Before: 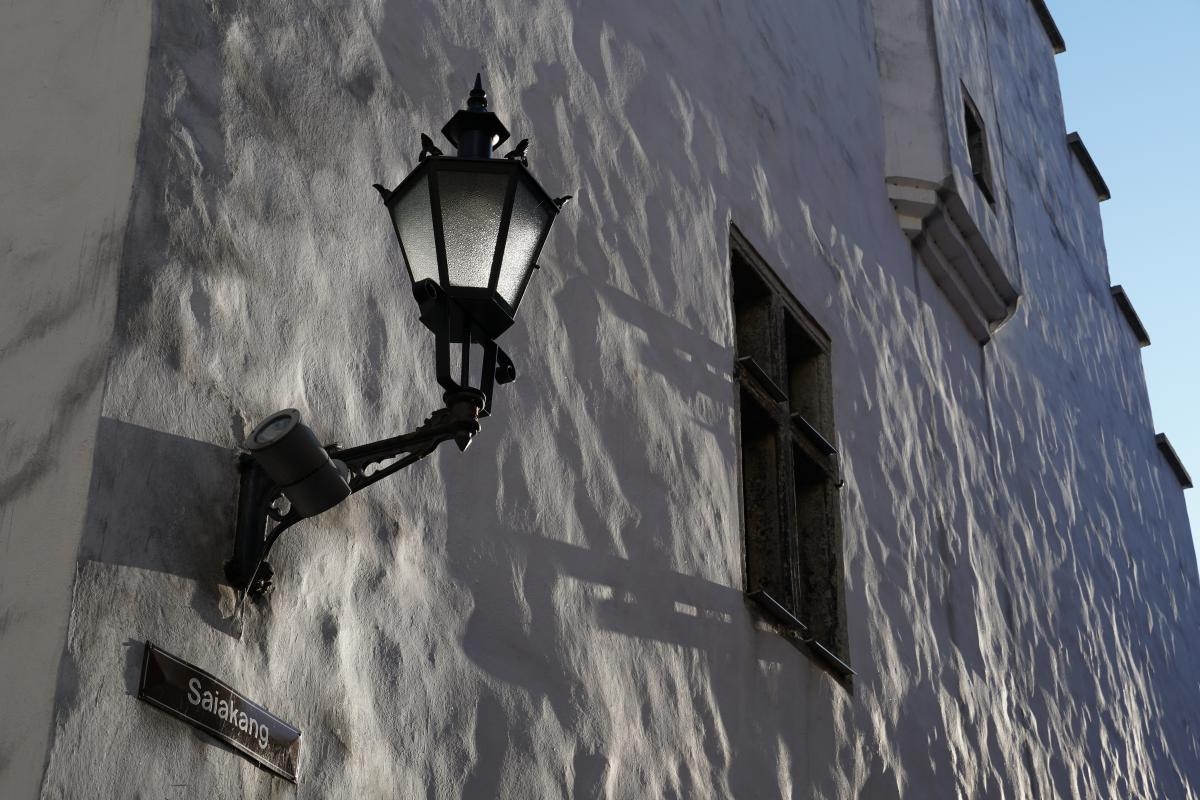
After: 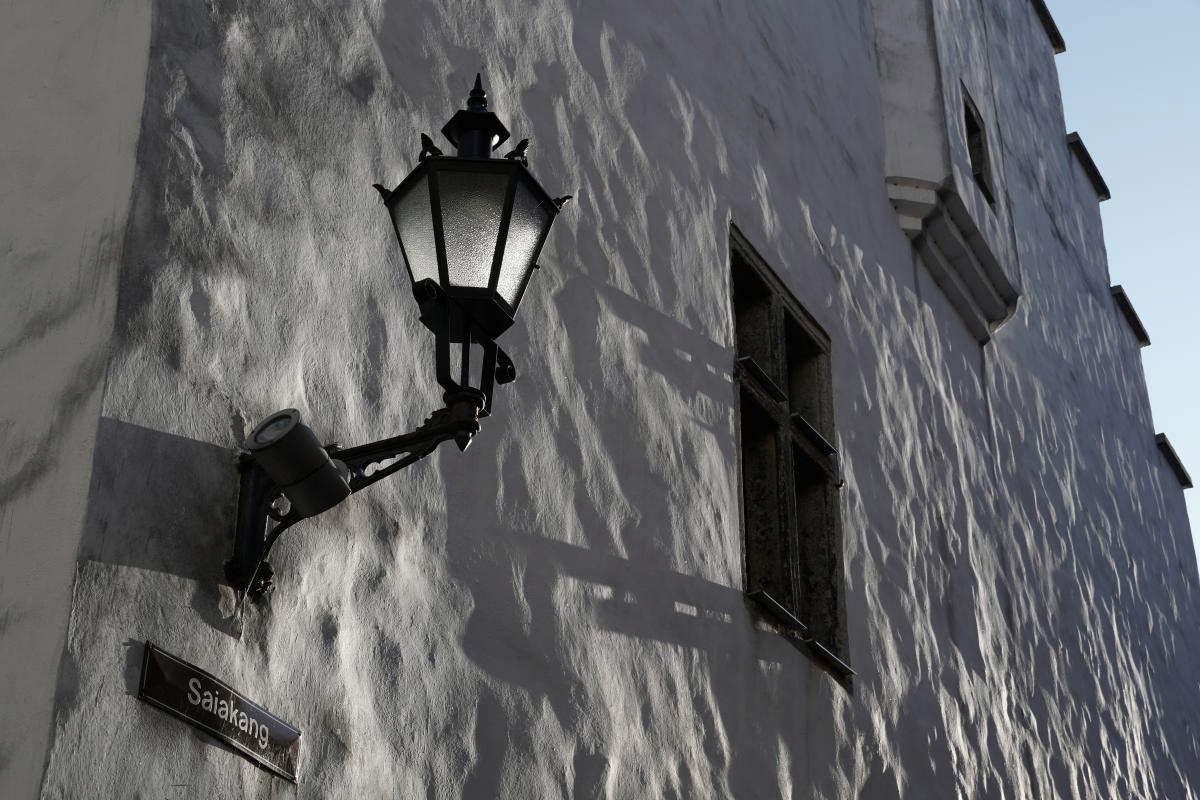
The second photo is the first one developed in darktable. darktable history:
contrast brightness saturation: contrast 0.096, saturation -0.368
